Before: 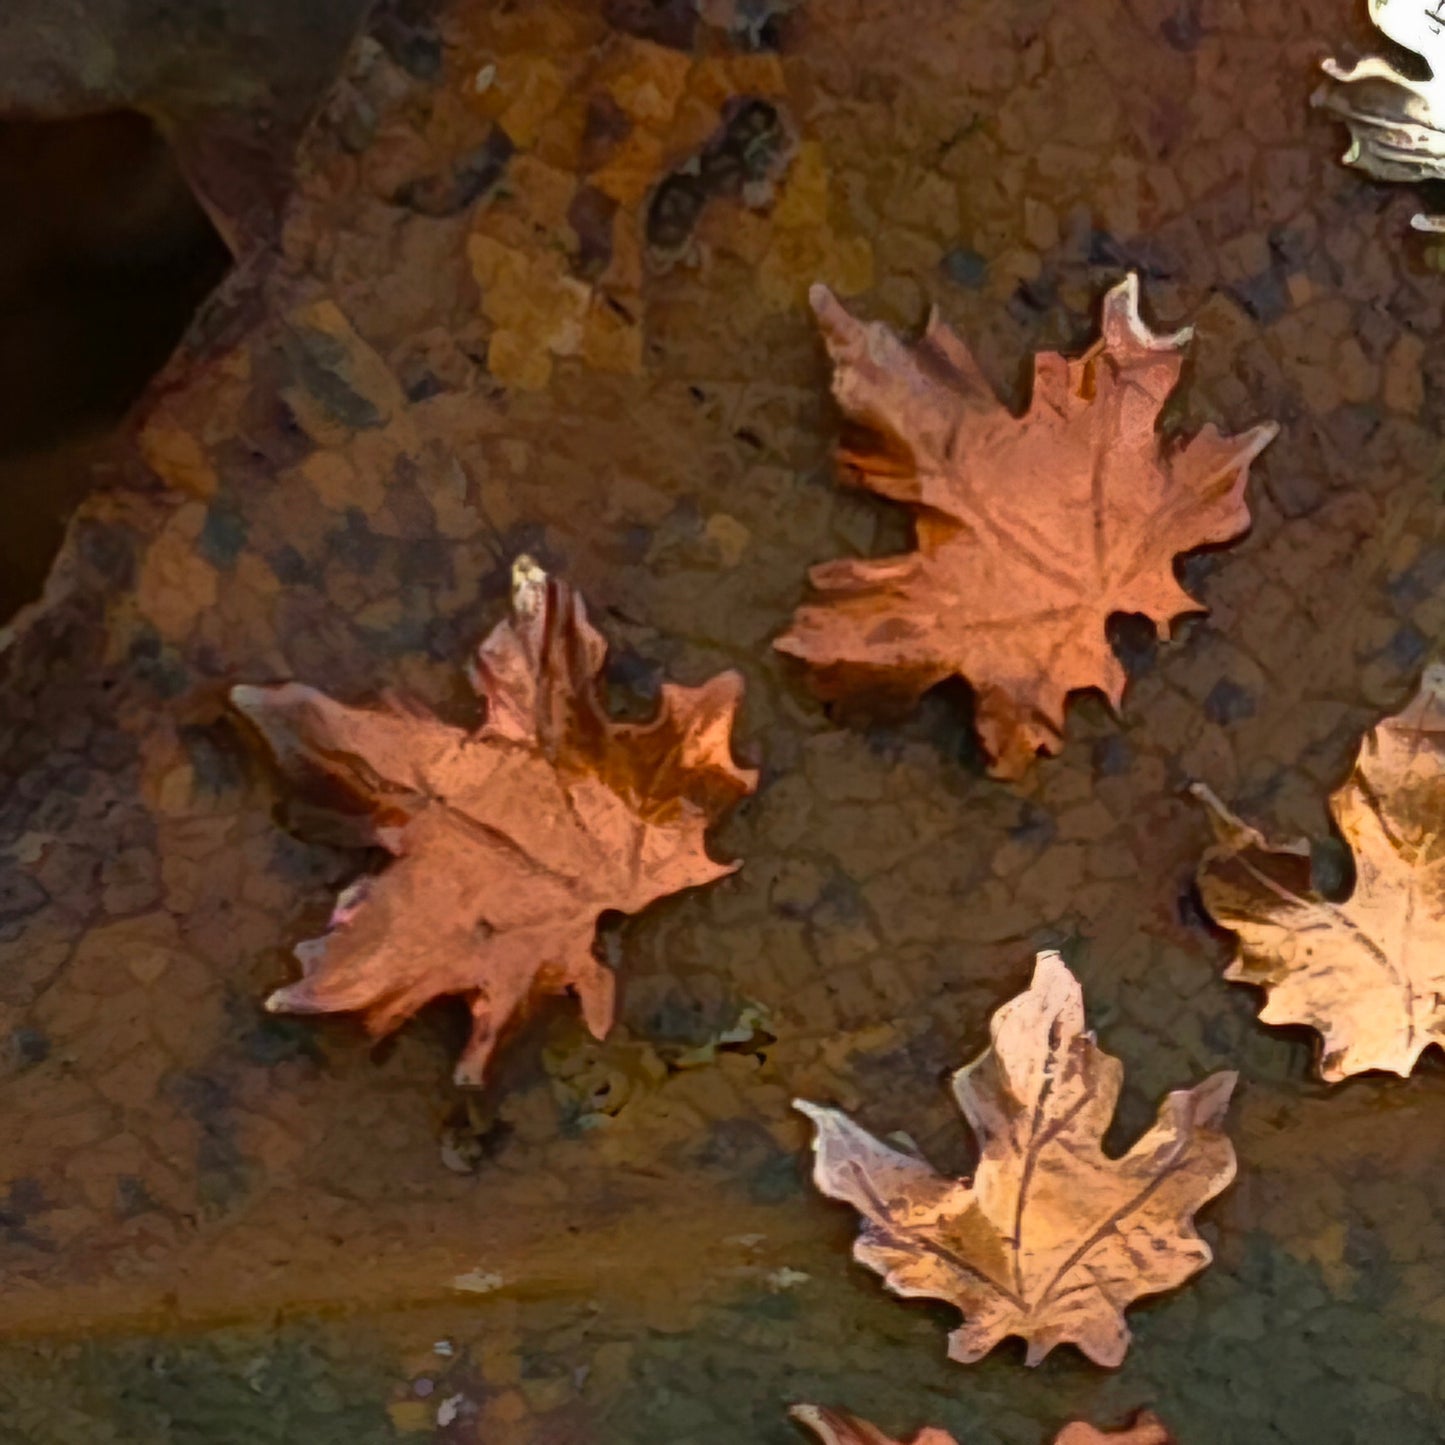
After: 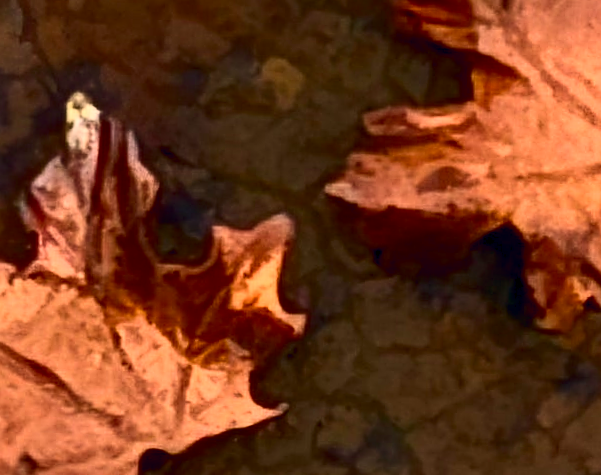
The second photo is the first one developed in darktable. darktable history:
rotate and perspective: rotation 1.72°, automatic cropping off
crop: left 31.751%, top 32.172%, right 27.8%, bottom 35.83%
exposure: black level correction 0.005, exposure 0.001 EV, compensate highlight preservation false
sharpen: on, module defaults
contrast brightness saturation: contrast 0.4, brightness 0.1, saturation 0.21
color balance rgb: shadows lift › hue 87.51°, highlights gain › chroma 1.62%, highlights gain › hue 55.1°, global offset › chroma 0.06%, global offset › hue 253.66°, linear chroma grading › global chroma 0.5%
